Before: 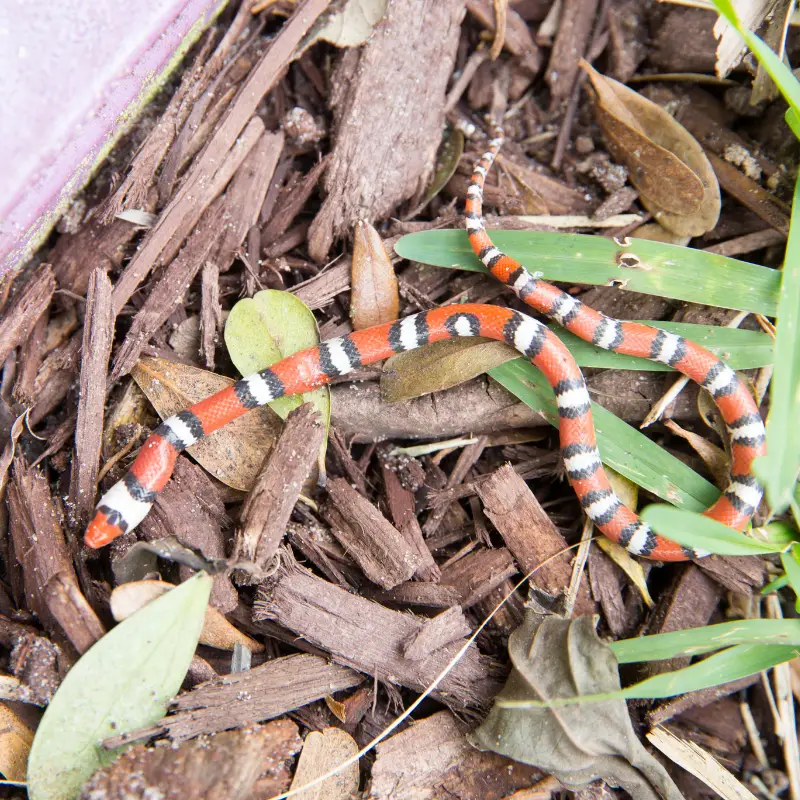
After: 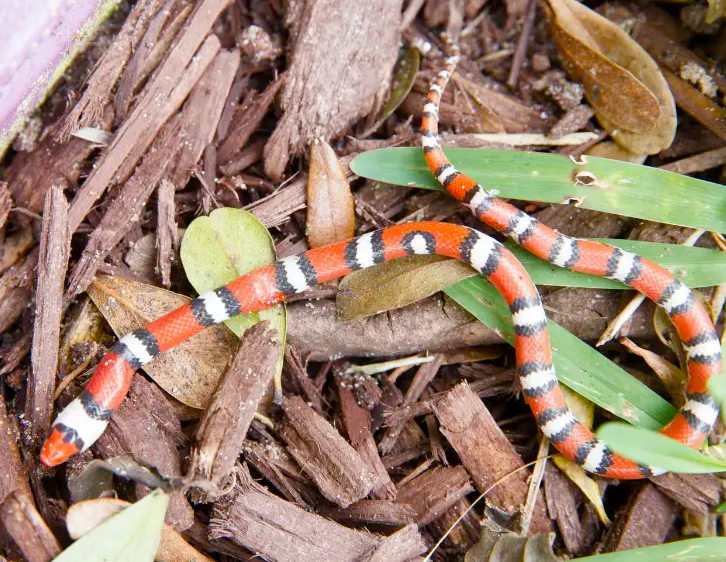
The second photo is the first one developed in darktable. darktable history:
vibrance: on, module defaults
crop: left 5.596%, top 10.314%, right 3.534%, bottom 19.395%
color balance rgb: perceptual saturation grading › global saturation 20%, perceptual saturation grading › highlights -25%, perceptual saturation grading › shadows 50%
